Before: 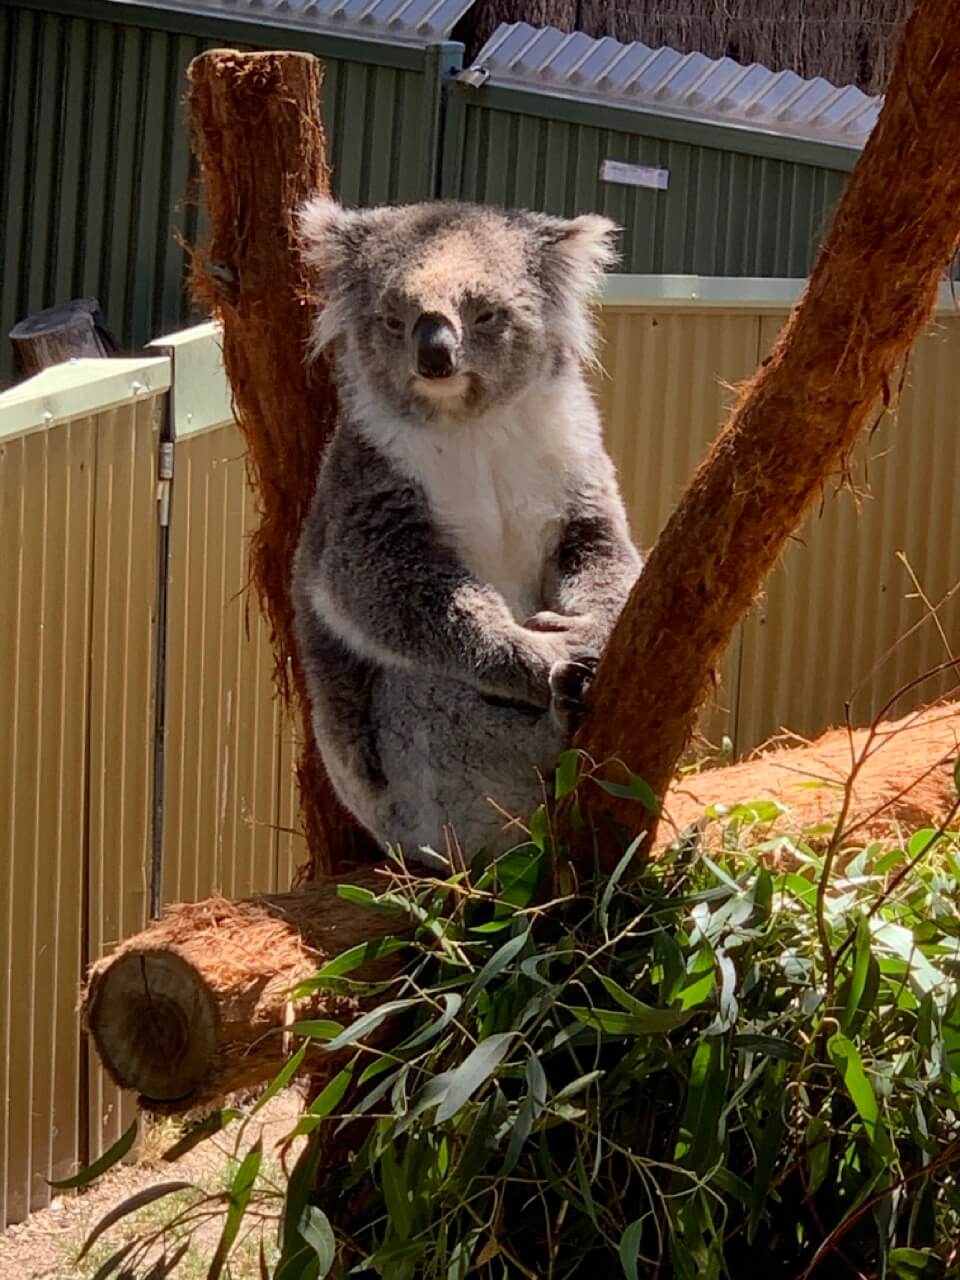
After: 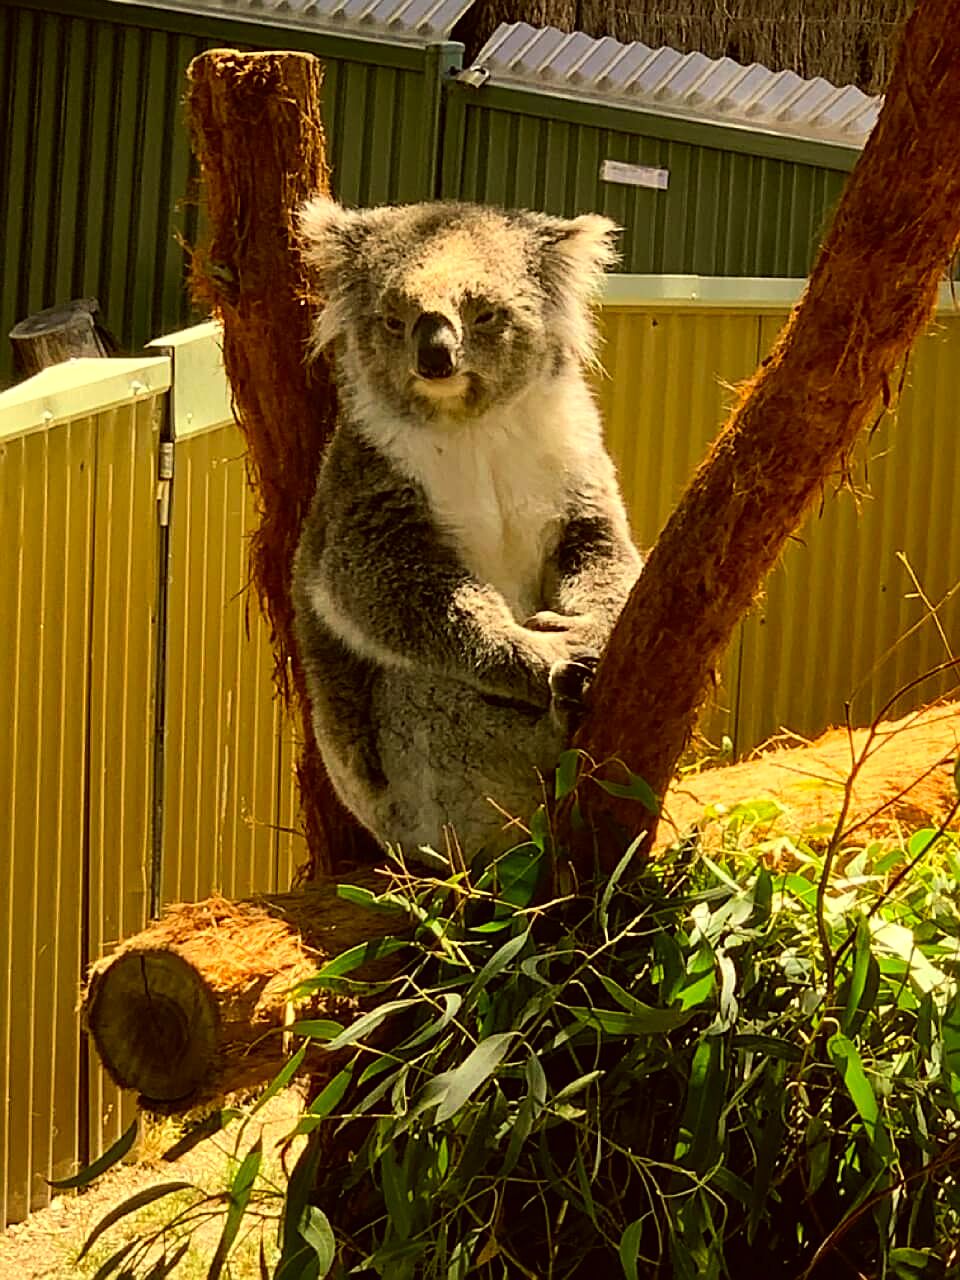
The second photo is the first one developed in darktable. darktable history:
tone equalizer: -8 EV -0.417 EV, -7 EV -0.389 EV, -6 EV -0.333 EV, -5 EV -0.222 EV, -3 EV 0.222 EV, -2 EV 0.333 EV, -1 EV 0.389 EV, +0 EV 0.417 EV, edges refinement/feathering 500, mask exposure compensation -1.57 EV, preserve details no
contrast brightness saturation: contrast 0.07, brightness 0.08, saturation 0.18
sharpen: on, module defaults
color correction: highlights a* 0.162, highlights b* 29.53, shadows a* -0.162, shadows b* 21.09
